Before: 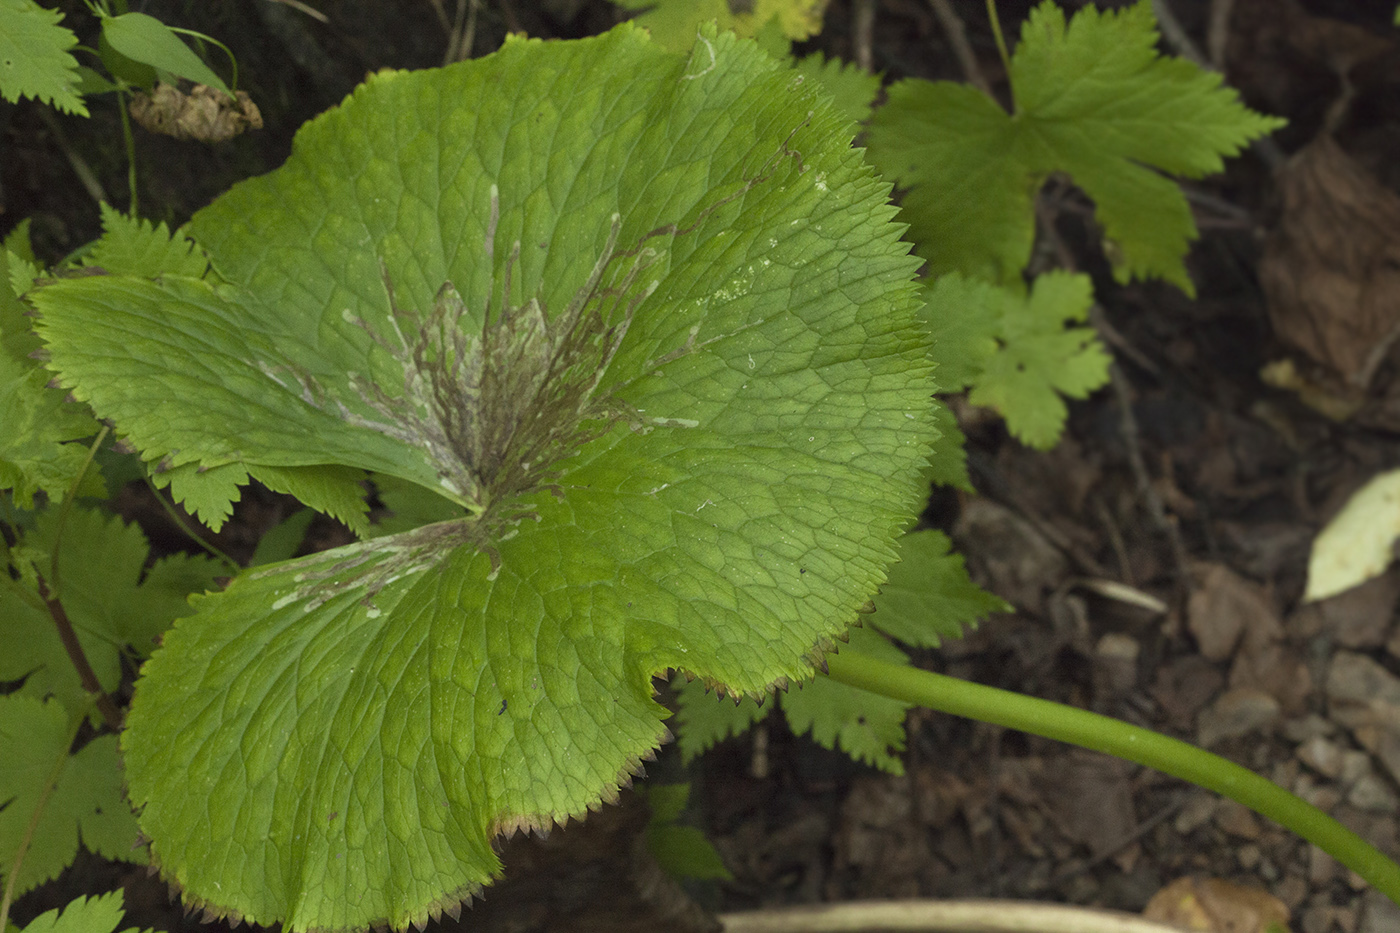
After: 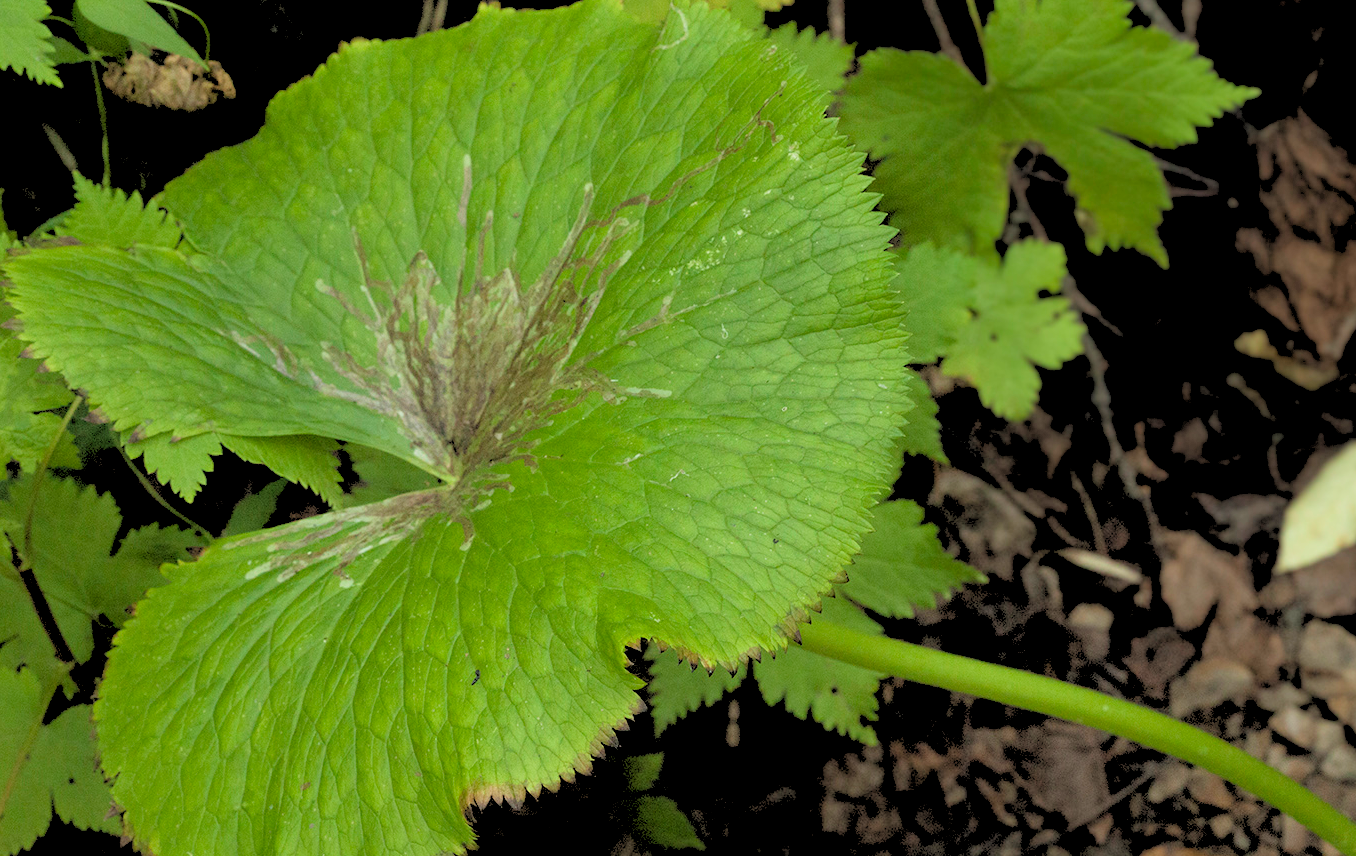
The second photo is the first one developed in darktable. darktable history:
rgb levels: levels [[0.027, 0.429, 0.996], [0, 0.5, 1], [0, 0.5, 1]]
crop: left 1.964%, top 3.251%, right 1.122%, bottom 4.933%
